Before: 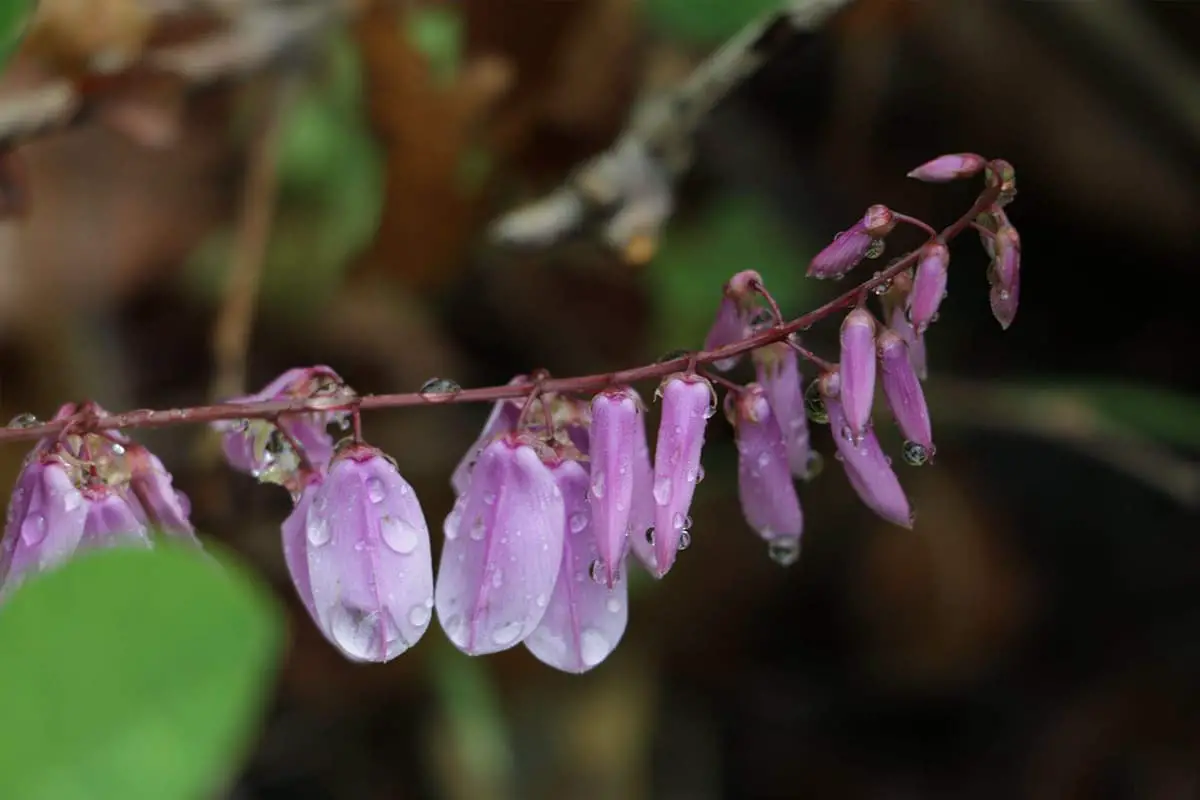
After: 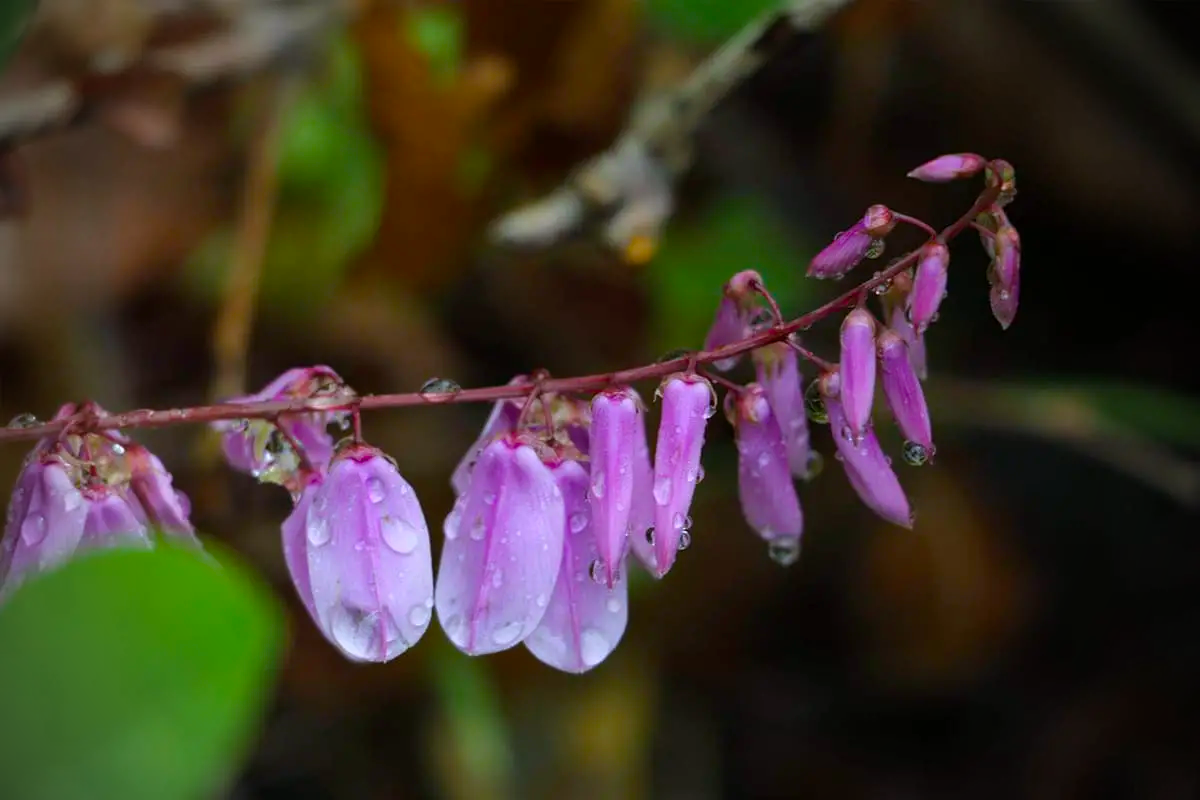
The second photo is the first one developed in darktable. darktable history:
white balance: red 0.983, blue 1.036
vignetting: fall-off start 75%, brightness -0.692, width/height ratio 1.084
color balance rgb: linear chroma grading › global chroma 15%, perceptual saturation grading › global saturation 30%
